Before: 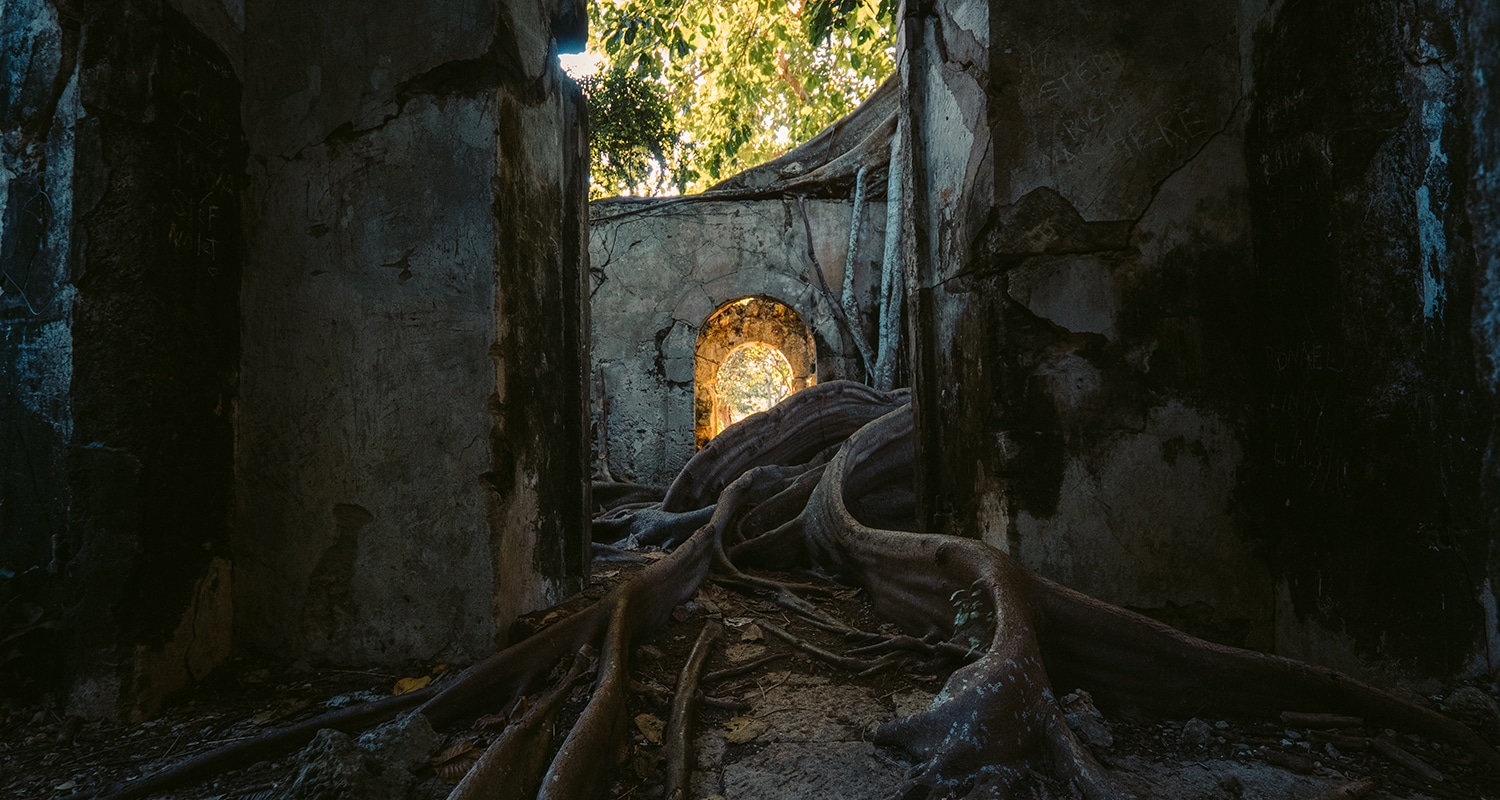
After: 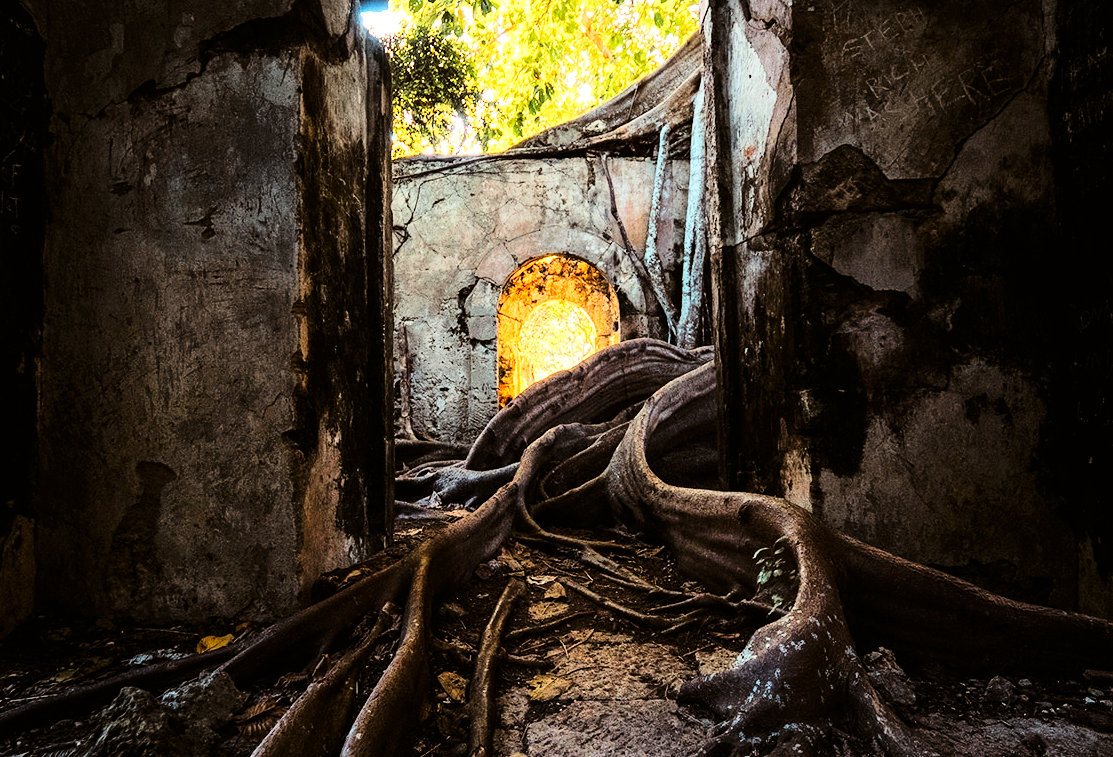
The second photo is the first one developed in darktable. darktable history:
exposure: black level correction 0.001, exposure 0.955 EV, compensate exposure bias true, compensate highlight preservation false
crop and rotate: left 13.15%, top 5.251%, right 12.609%
tone curve: curves: ch0 [(0, 0) (0.004, 0) (0.133, 0.071) (0.325, 0.456) (0.832, 0.957) (1, 1)], color space Lab, linked channels, preserve colors none
rgb levels: mode RGB, independent channels, levels [[0, 0.5, 1], [0, 0.521, 1], [0, 0.536, 1]]
